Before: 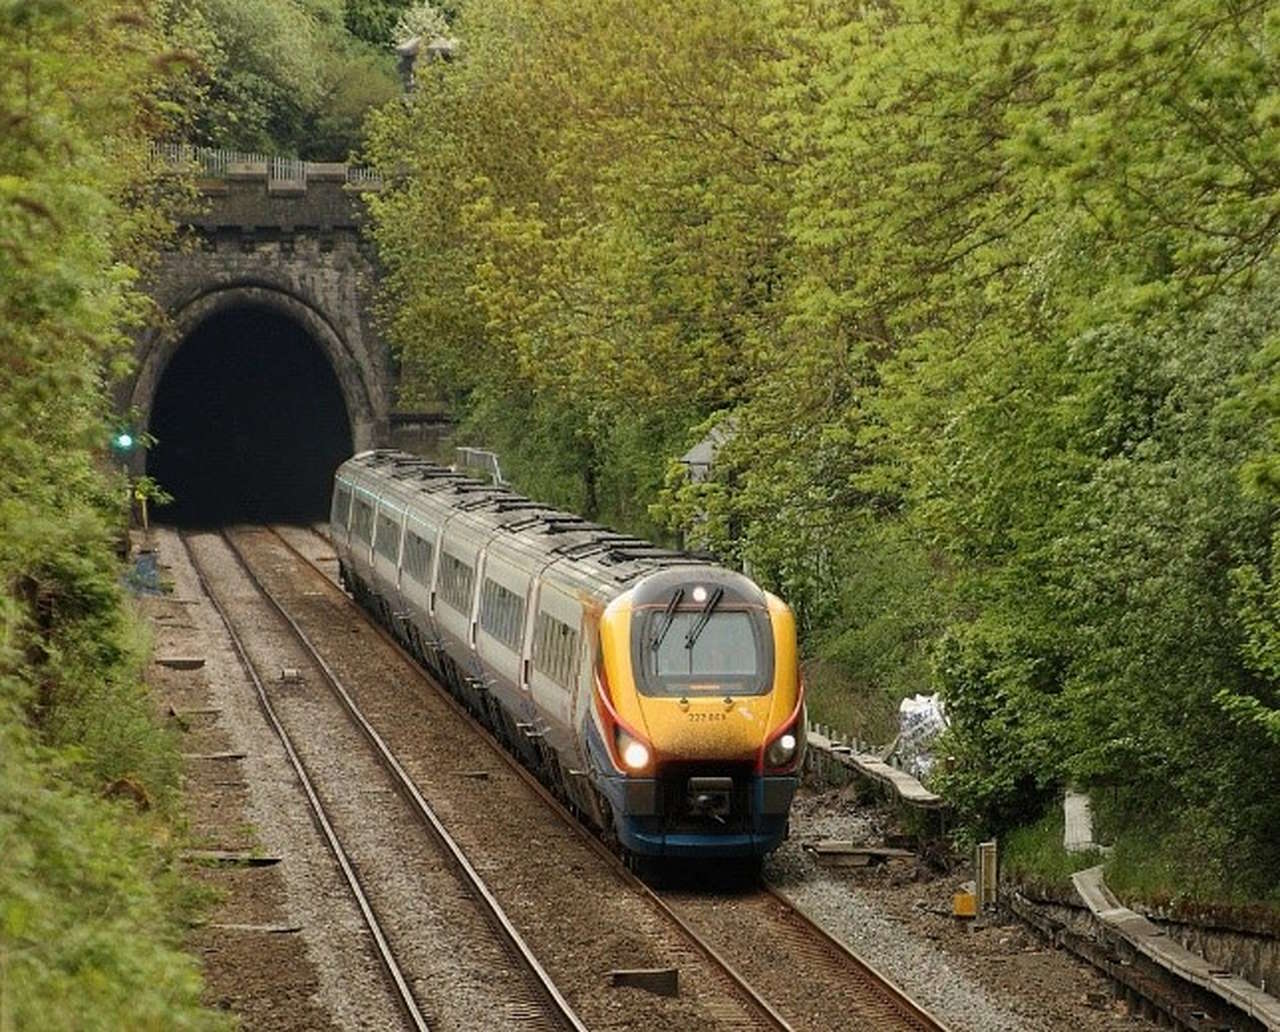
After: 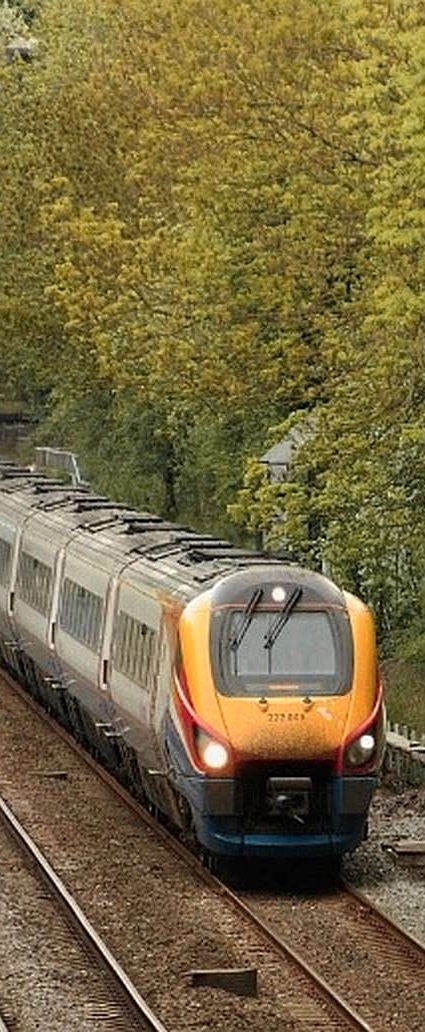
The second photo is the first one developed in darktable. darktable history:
crop: left 32.922%, right 33.807%
color zones: curves: ch1 [(0.29, 0.492) (0.373, 0.185) (0.509, 0.481)]; ch2 [(0.25, 0.462) (0.749, 0.457)]
sharpen: amount 0.211
